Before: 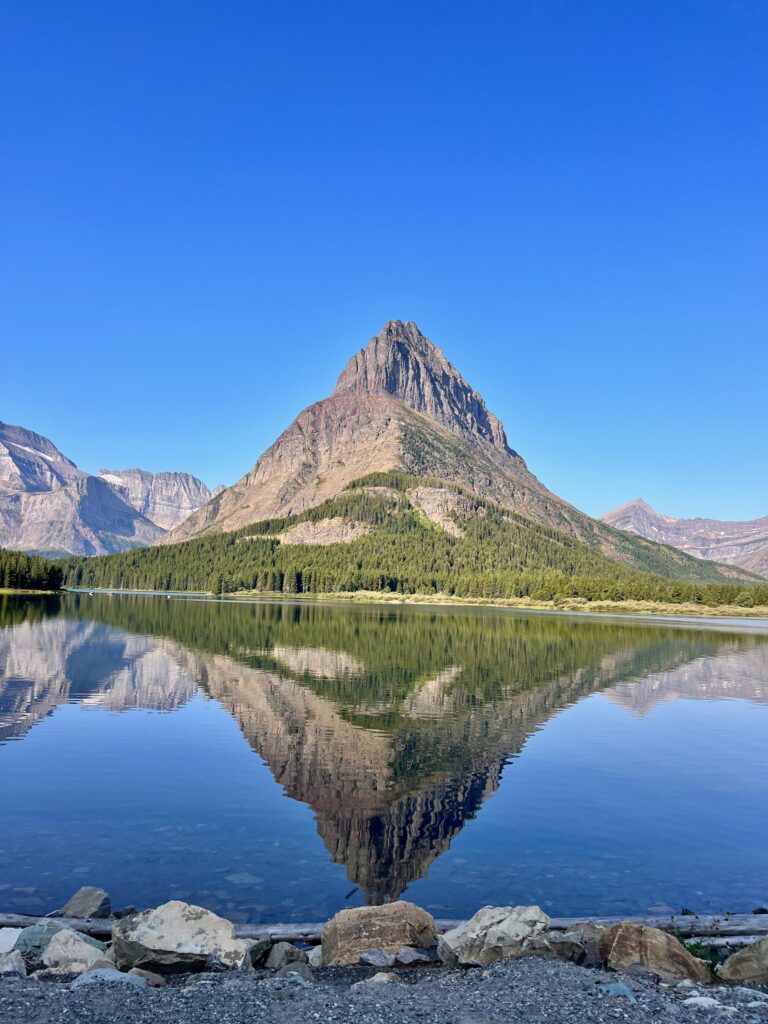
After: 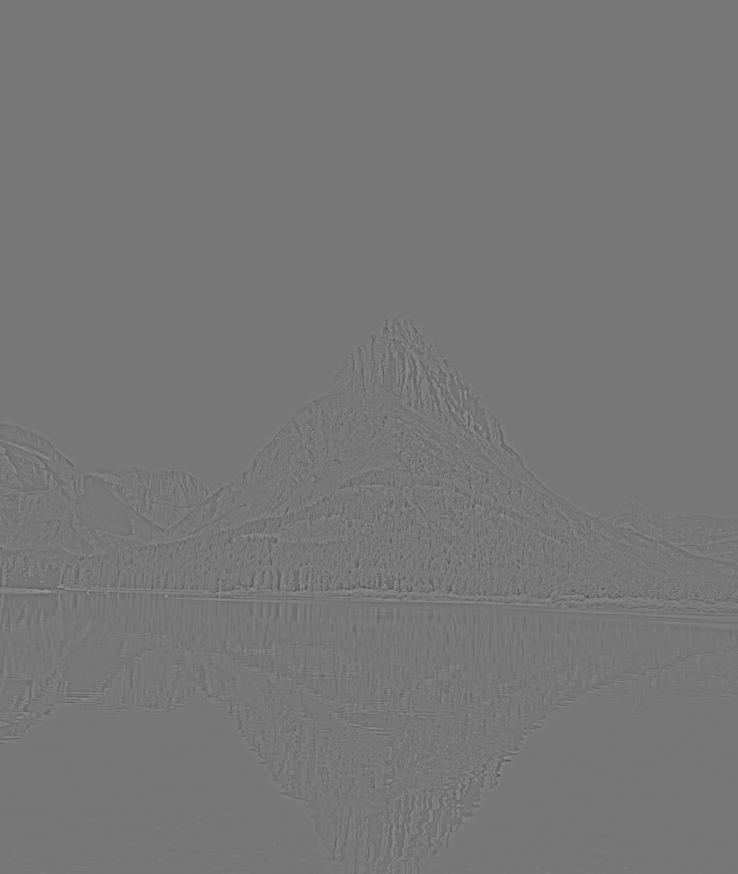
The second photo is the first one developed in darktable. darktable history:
bloom: size 9%, threshold 100%, strength 7%
crop and rotate: angle 0.2°, left 0.275%, right 3.127%, bottom 14.18%
highpass: sharpness 5.84%, contrast boost 8.44%
